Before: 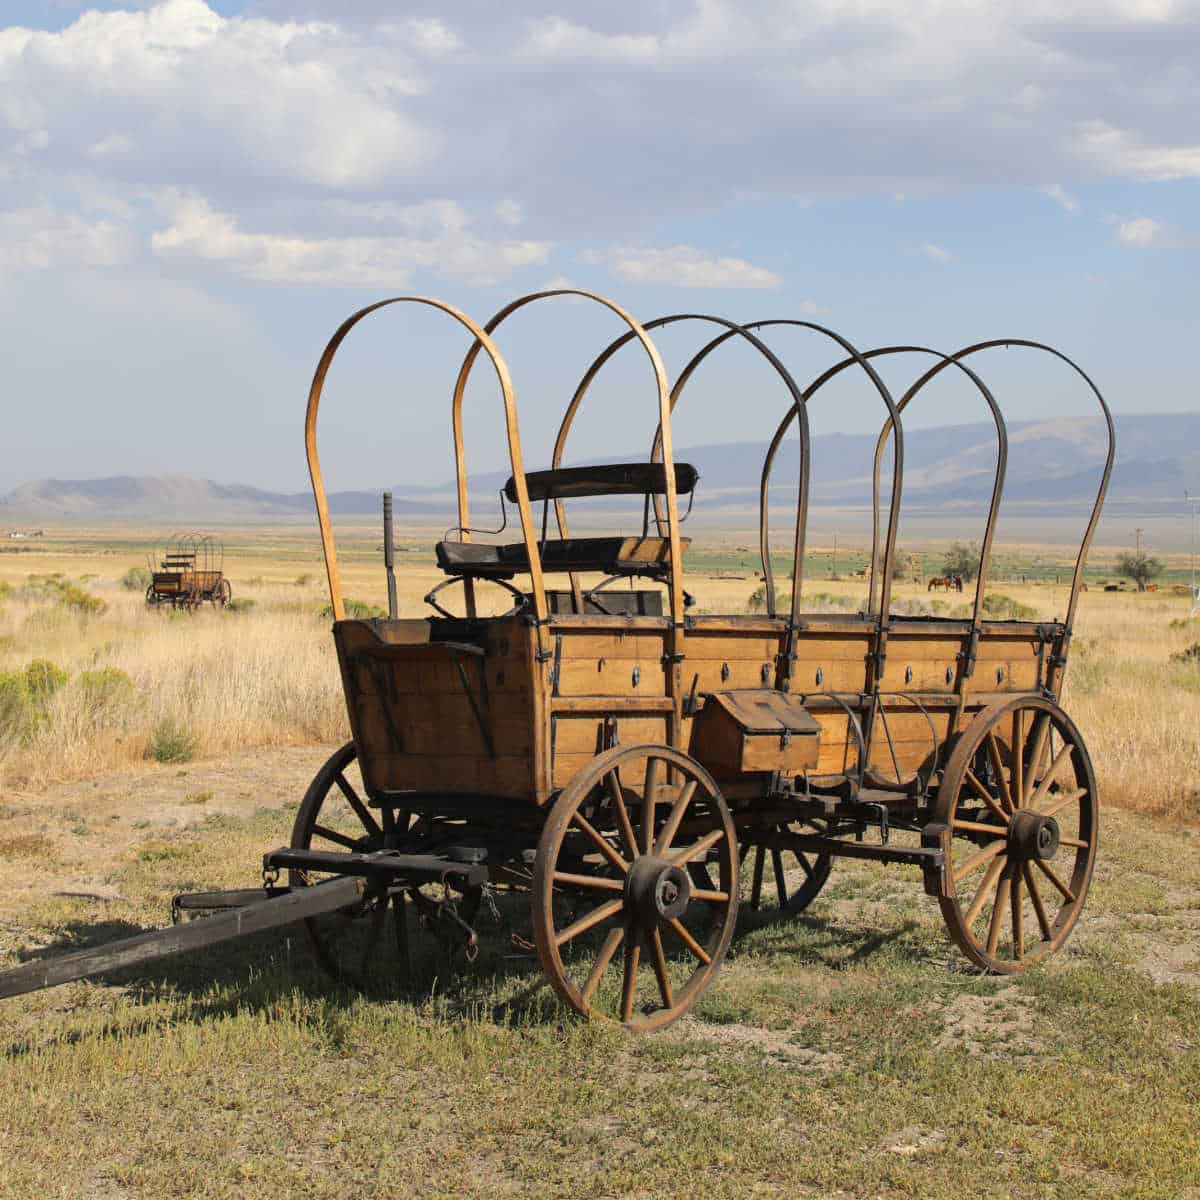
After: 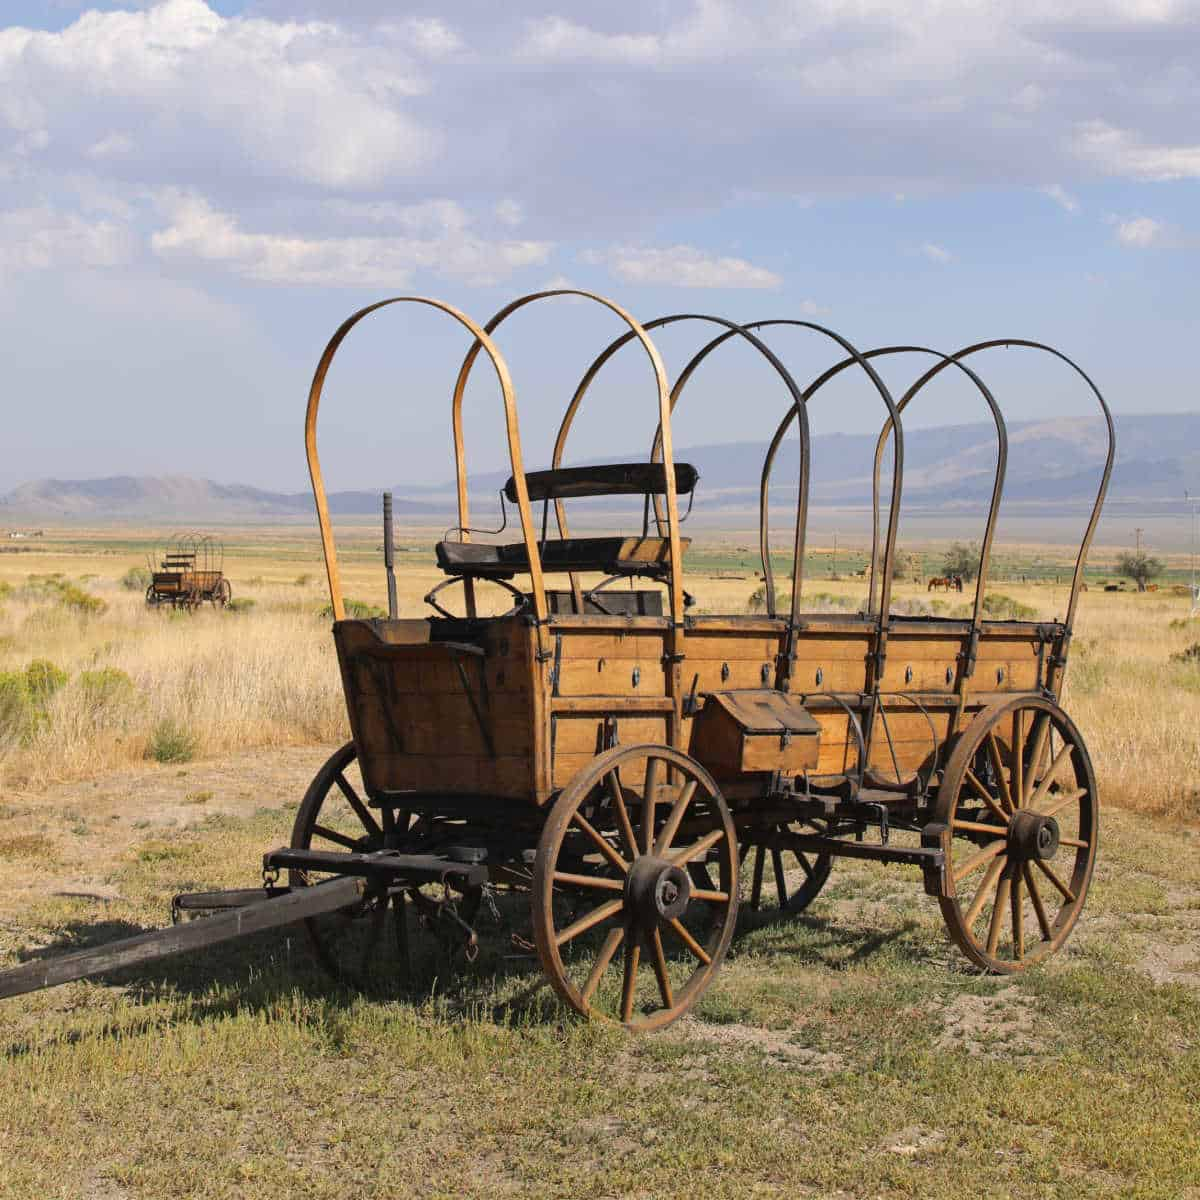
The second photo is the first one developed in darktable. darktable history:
contrast brightness saturation: contrast -0.02, brightness -0.01, saturation 0.03
white balance: red 1.009, blue 1.027
